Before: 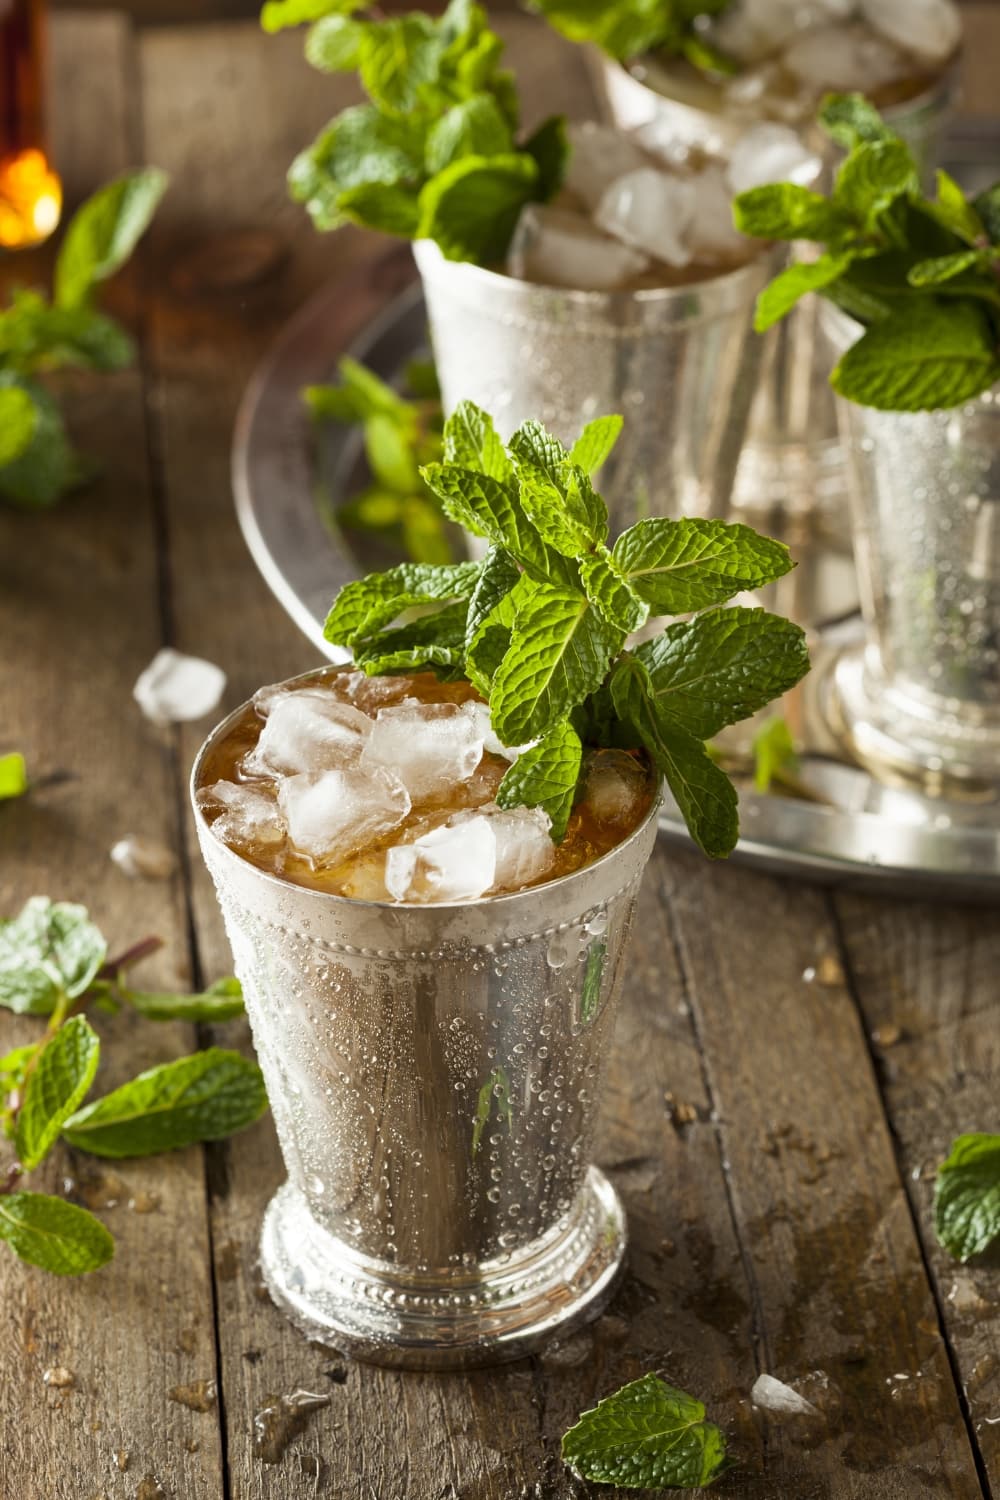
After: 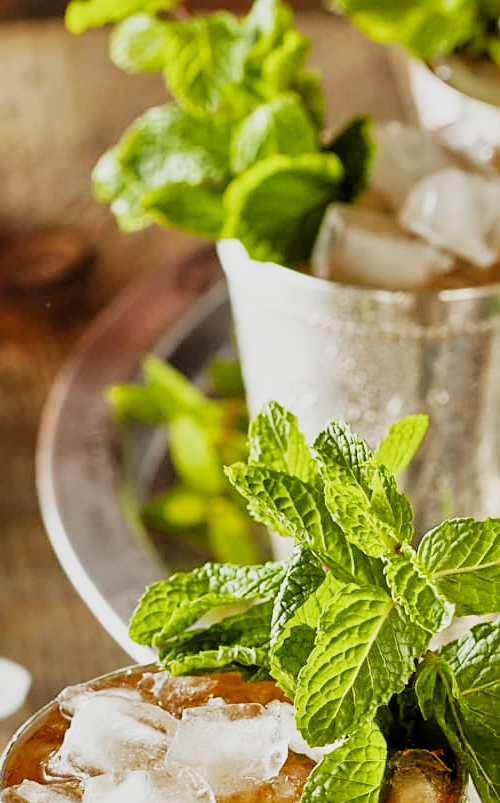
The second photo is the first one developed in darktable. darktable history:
crop: left 19.556%, right 30.401%, bottom 46.458%
sharpen: on, module defaults
sigmoid: contrast 1.8, skew -0.2, preserve hue 0%, red attenuation 0.1, red rotation 0.035, green attenuation 0.1, green rotation -0.017, blue attenuation 0.15, blue rotation -0.052, base primaries Rec2020
tone equalizer: -7 EV 0.15 EV, -6 EV 0.6 EV, -5 EV 1.15 EV, -4 EV 1.33 EV, -3 EV 1.15 EV, -2 EV 0.6 EV, -1 EV 0.15 EV, mask exposure compensation -0.5 EV
